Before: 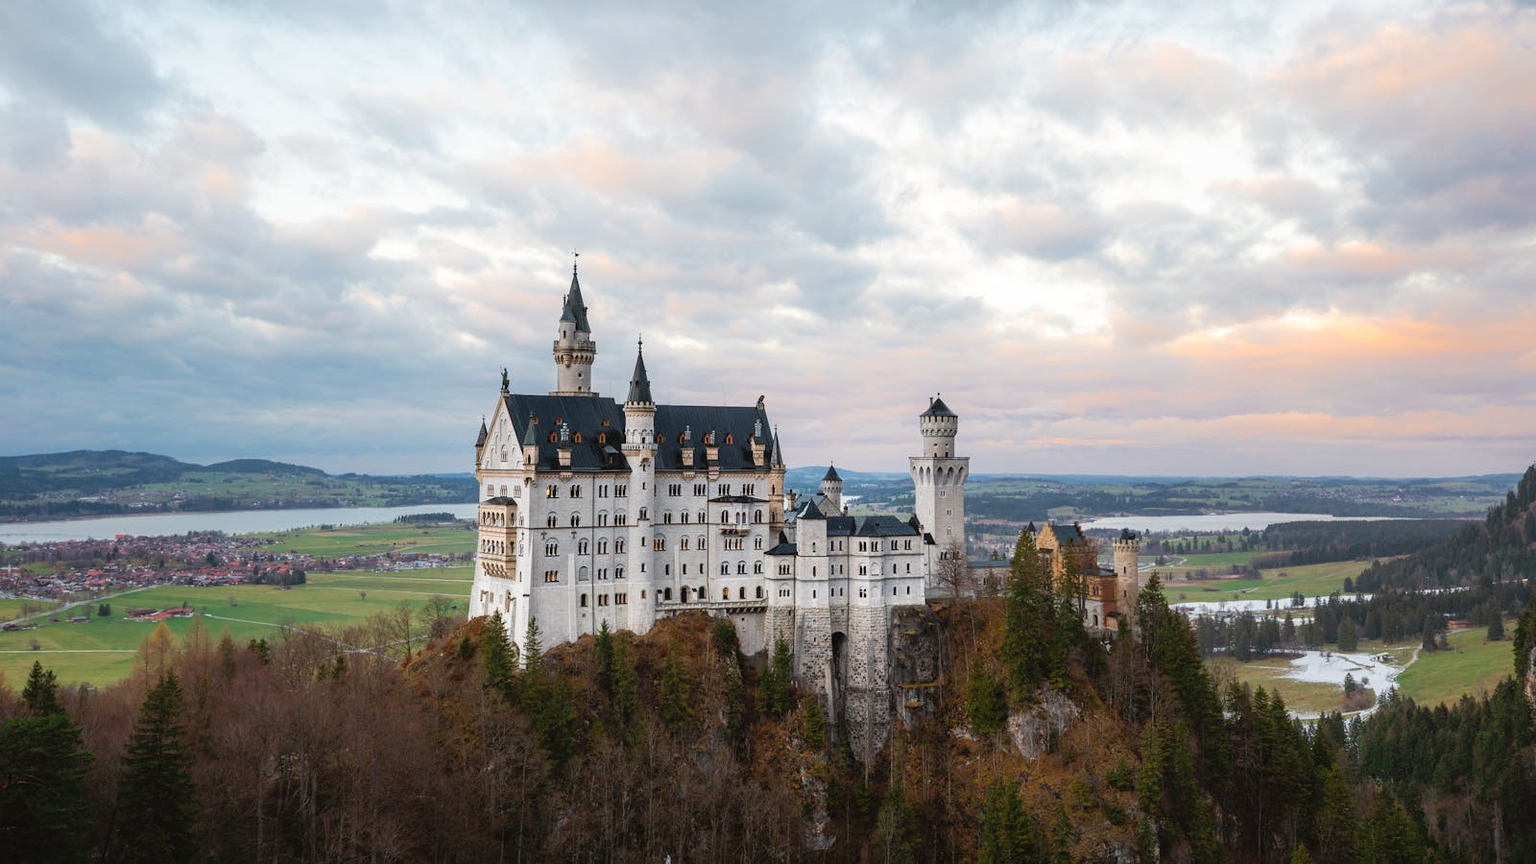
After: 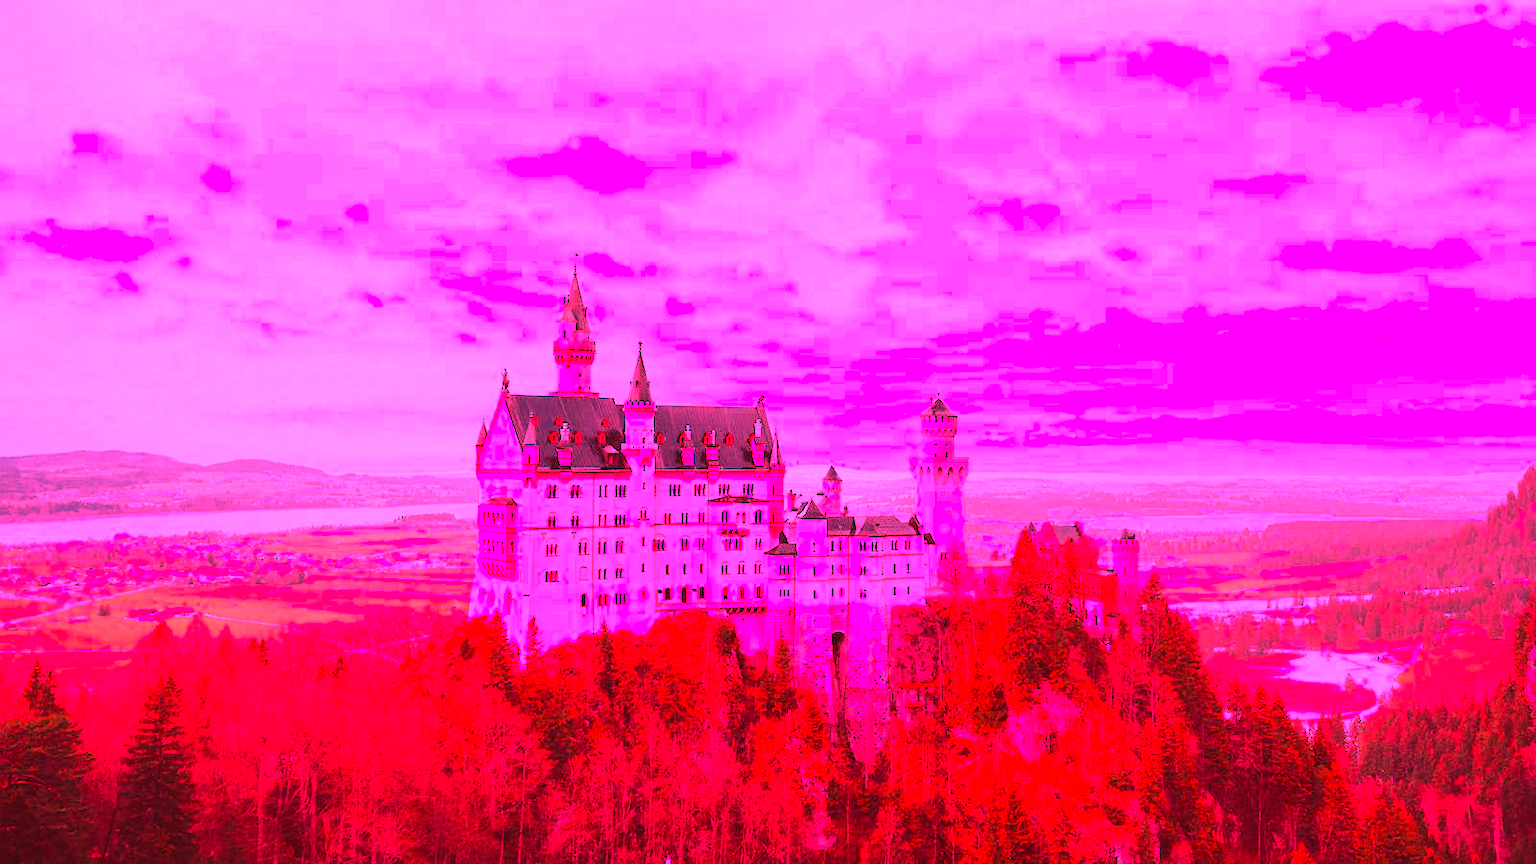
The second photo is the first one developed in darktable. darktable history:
white balance: red 4.26, blue 1.802
color zones: curves: ch0 [(0, 0.499) (0.143, 0.5) (0.286, 0.5) (0.429, 0.476) (0.571, 0.284) (0.714, 0.243) (0.857, 0.449) (1, 0.499)]; ch1 [(0, 0.532) (0.143, 0.645) (0.286, 0.696) (0.429, 0.211) (0.571, 0.504) (0.714, 0.493) (0.857, 0.495) (1, 0.532)]; ch2 [(0, 0.5) (0.143, 0.5) (0.286, 0.427) (0.429, 0.324) (0.571, 0.5) (0.714, 0.5) (0.857, 0.5) (1, 0.5)]
